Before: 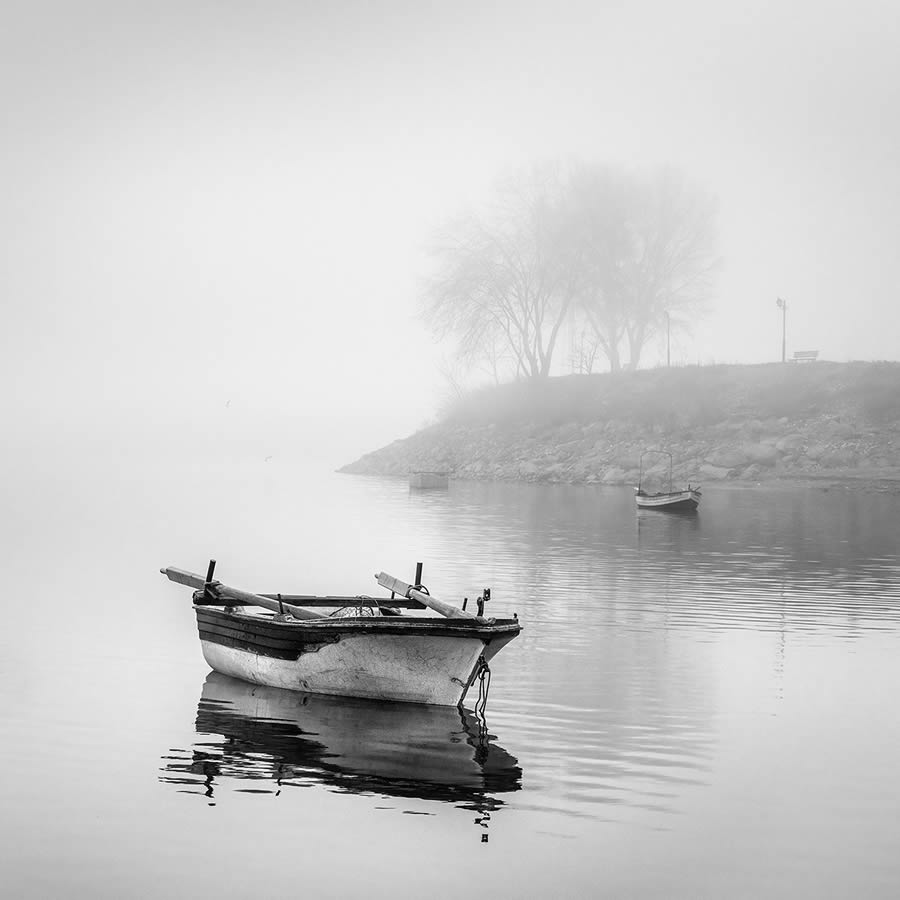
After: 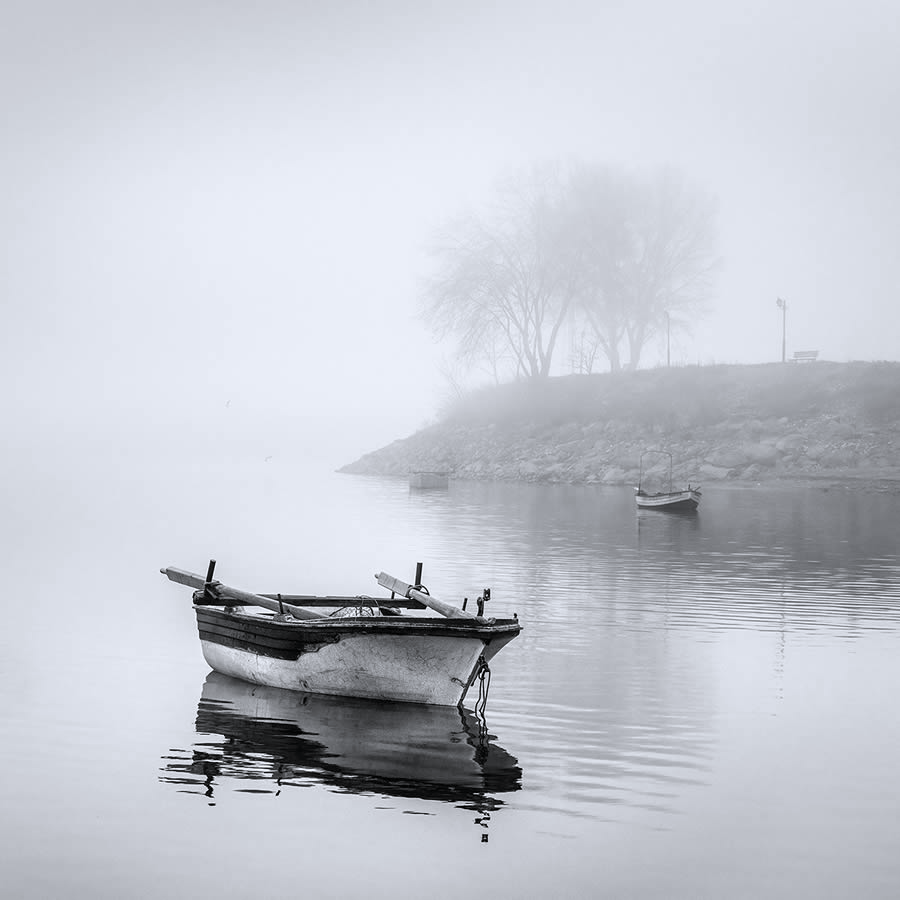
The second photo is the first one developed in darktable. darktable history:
color correction: highlights a* -0.114, highlights b* -5.71, shadows a* -0.143, shadows b* -0.114
